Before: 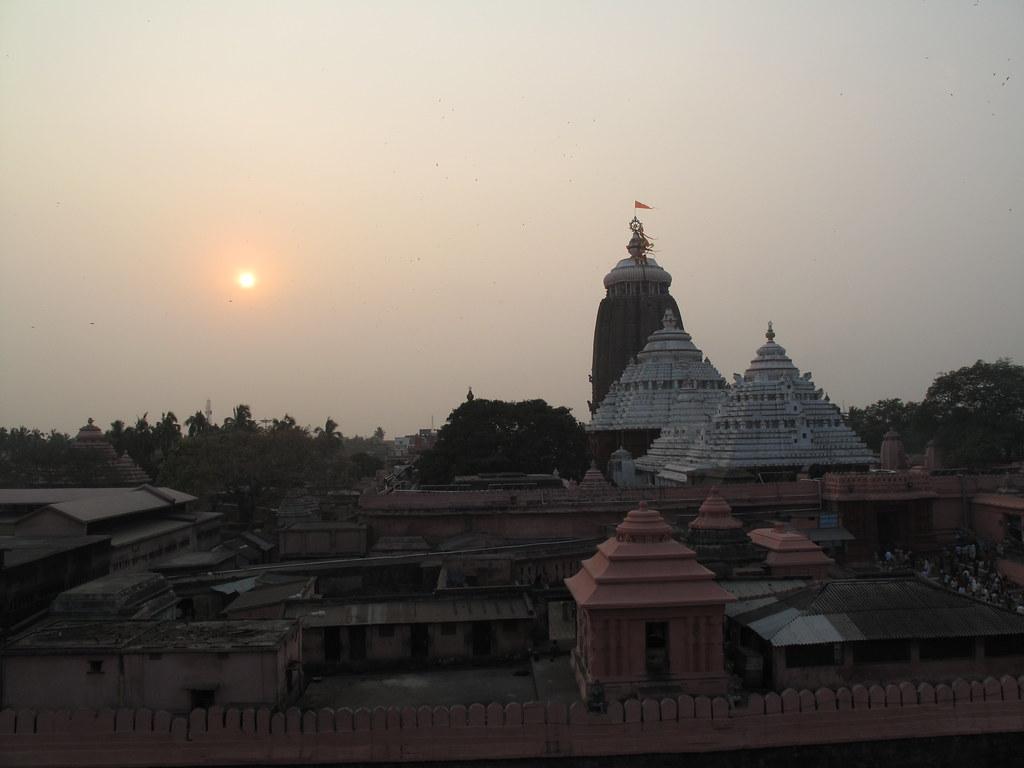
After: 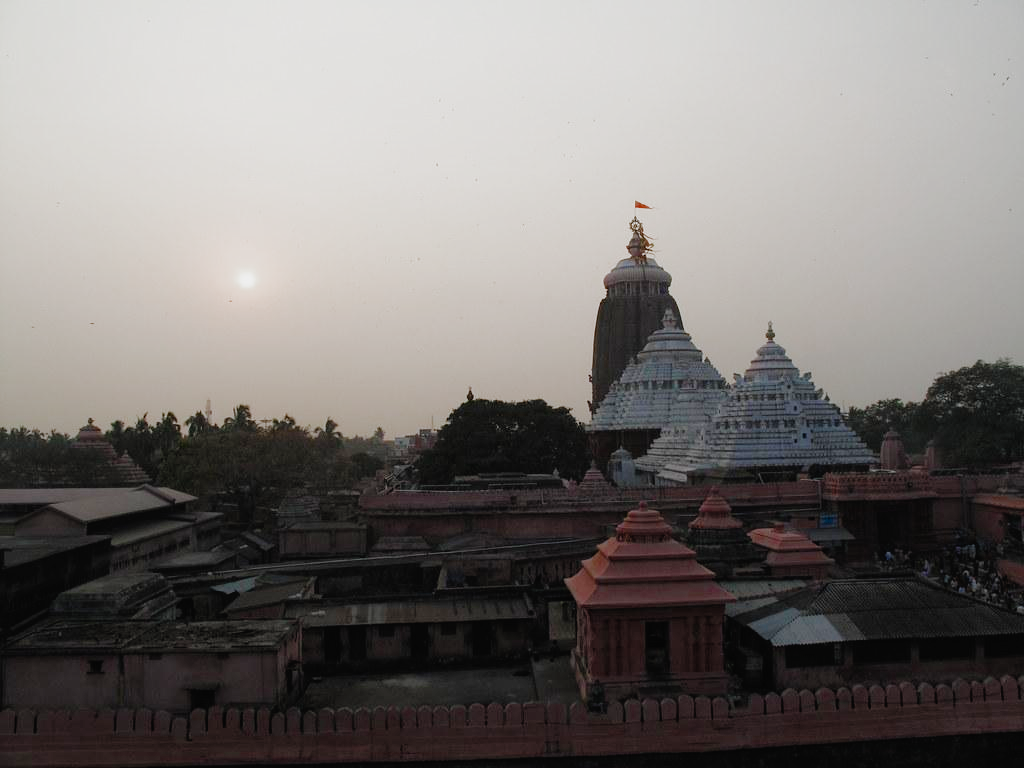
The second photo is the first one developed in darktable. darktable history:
color balance rgb: perceptual saturation grading › global saturation 23.318%, perceptual saturation grading › highlights -23.784%, perceptual saturation grading › mid-tones 23.992%, perceptual saturation grading › shadows 40.07%, perceptual brilliance grading › global brilliance 9.66%, perceptual brilliance grading › shadows 15.299%, saturation formula JzAzBz (2021)
filmic rgb: black relative exposure -8 EV, white relative exposure 3.98 EV, threshold 5.96 EV, hardness 4.12, contrast 0.984, preserve chrominance RGB euclidean norm (legacy), color science v4 (2020), enable highlight reconstruction true
tone curve: curves: ch0 [(0, 0.013) (0.036, 0.035) (0.274, 0.288) (0.504, 0.536) (0.844, 0.84) (1, 0.97)]; ch1 [(0, 0) (0.389, 0.403) (0.462, 0.48) (0.499, 0.5) (0.524, 0.529) (0.567, 0.603) (0.626, 0.651) (0.749, 0.781) (1, 1)]; ch2 [(0, 0) (0.464, 0.478) (0.5, 0.501) (0.533, 0.539) (0.599, 0.6) (0.704, 0.732) (1, 1)], preserve colors none
